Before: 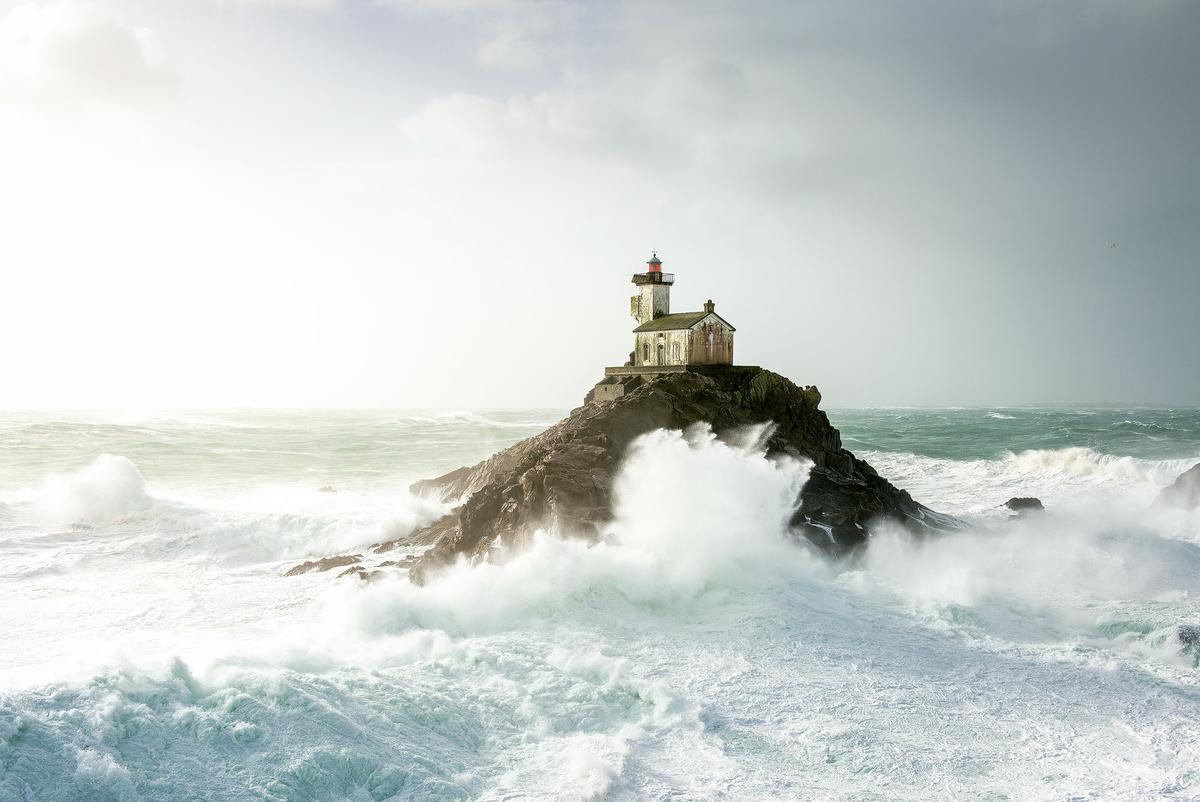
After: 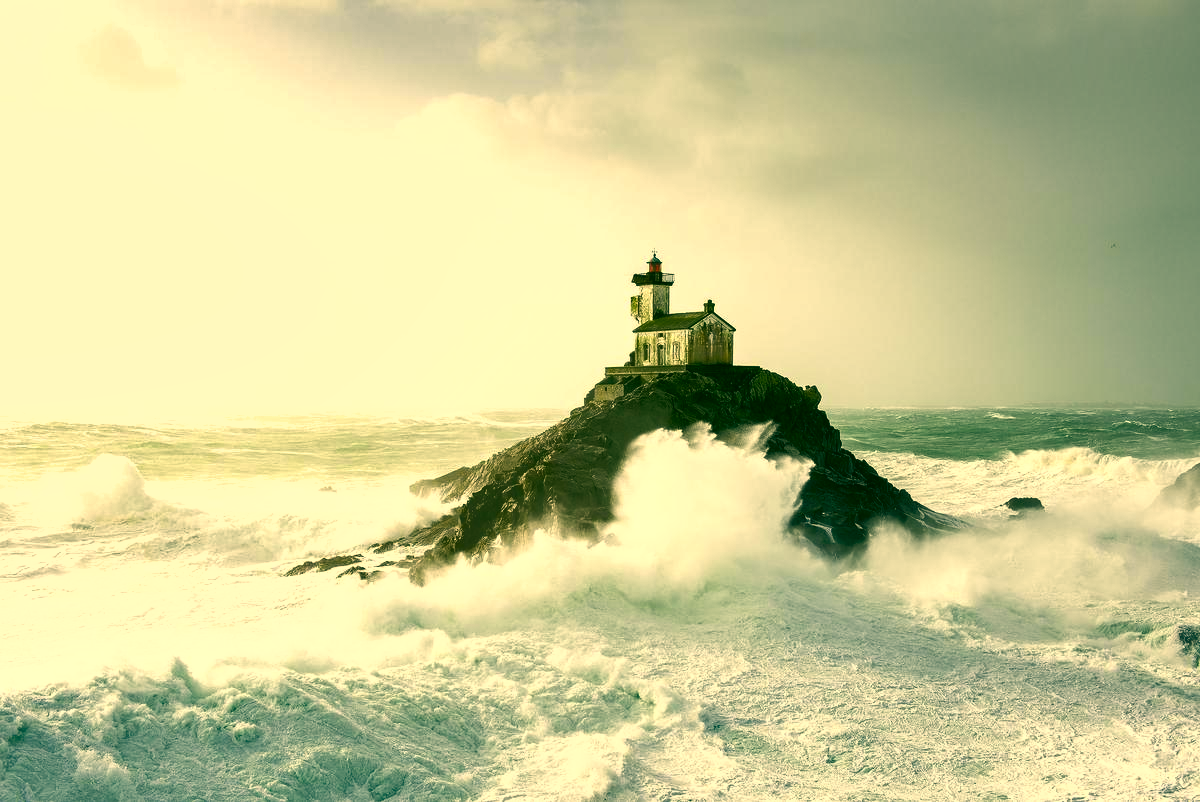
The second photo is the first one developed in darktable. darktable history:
shadows and highlights: low approximation 0.01, soften with gaussian
color correction: highlights a* 5.71, highlights b* 33.16, shadows a* -25.79, shadows b* 4.01
exposure: black level correction 0, exposure 0.2 EV, compensate exposure bias true, compensate highlight preservation false
